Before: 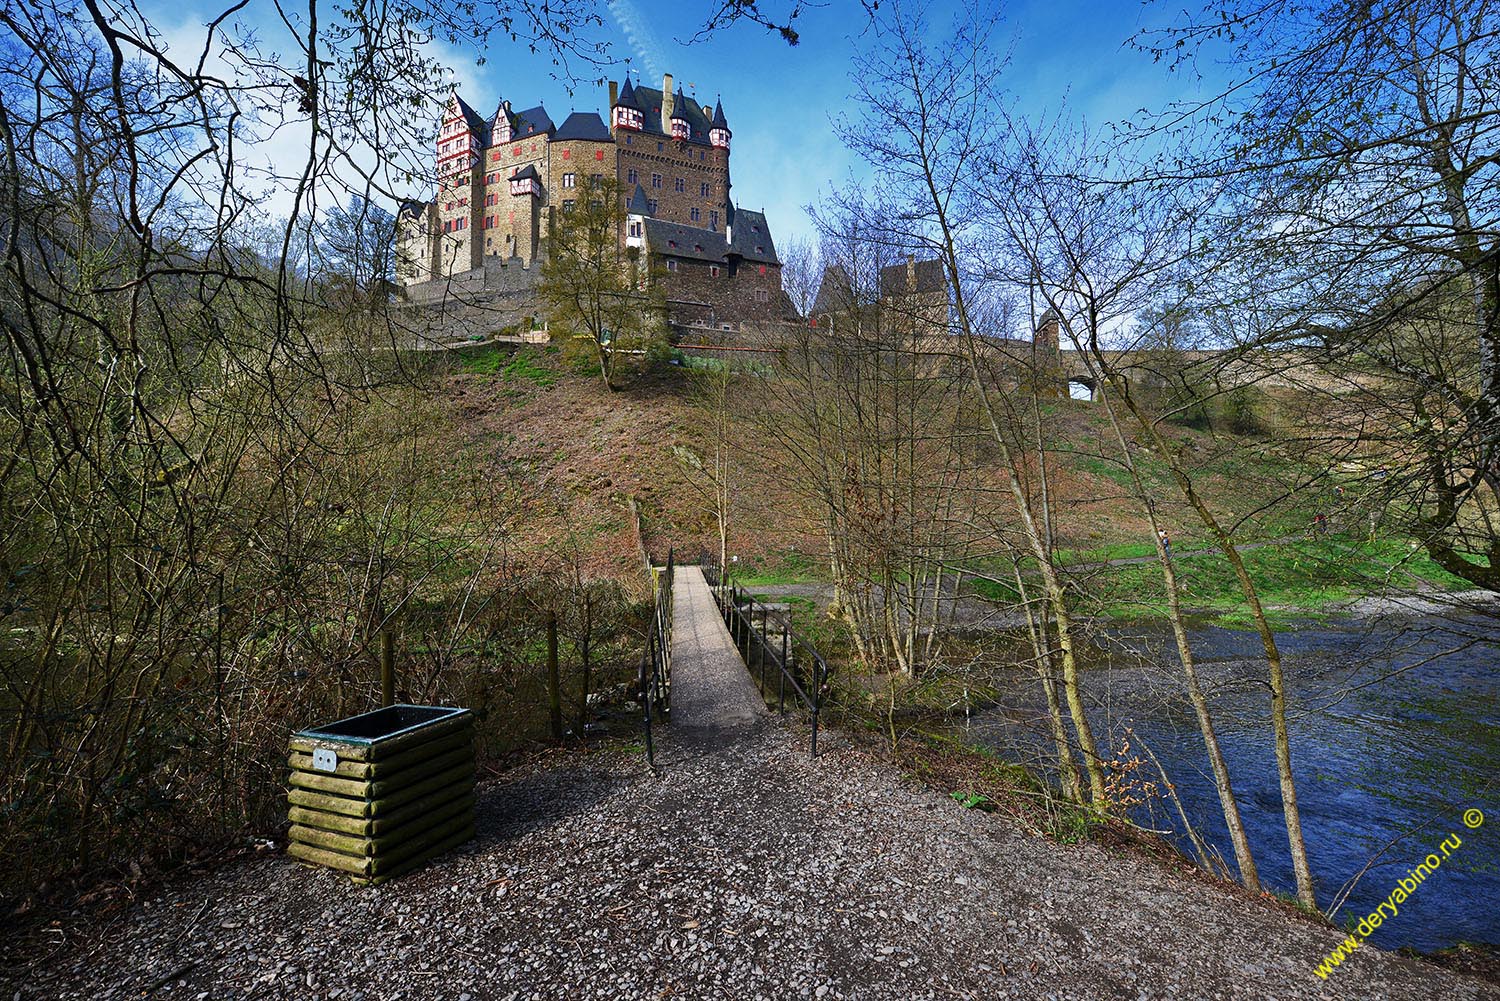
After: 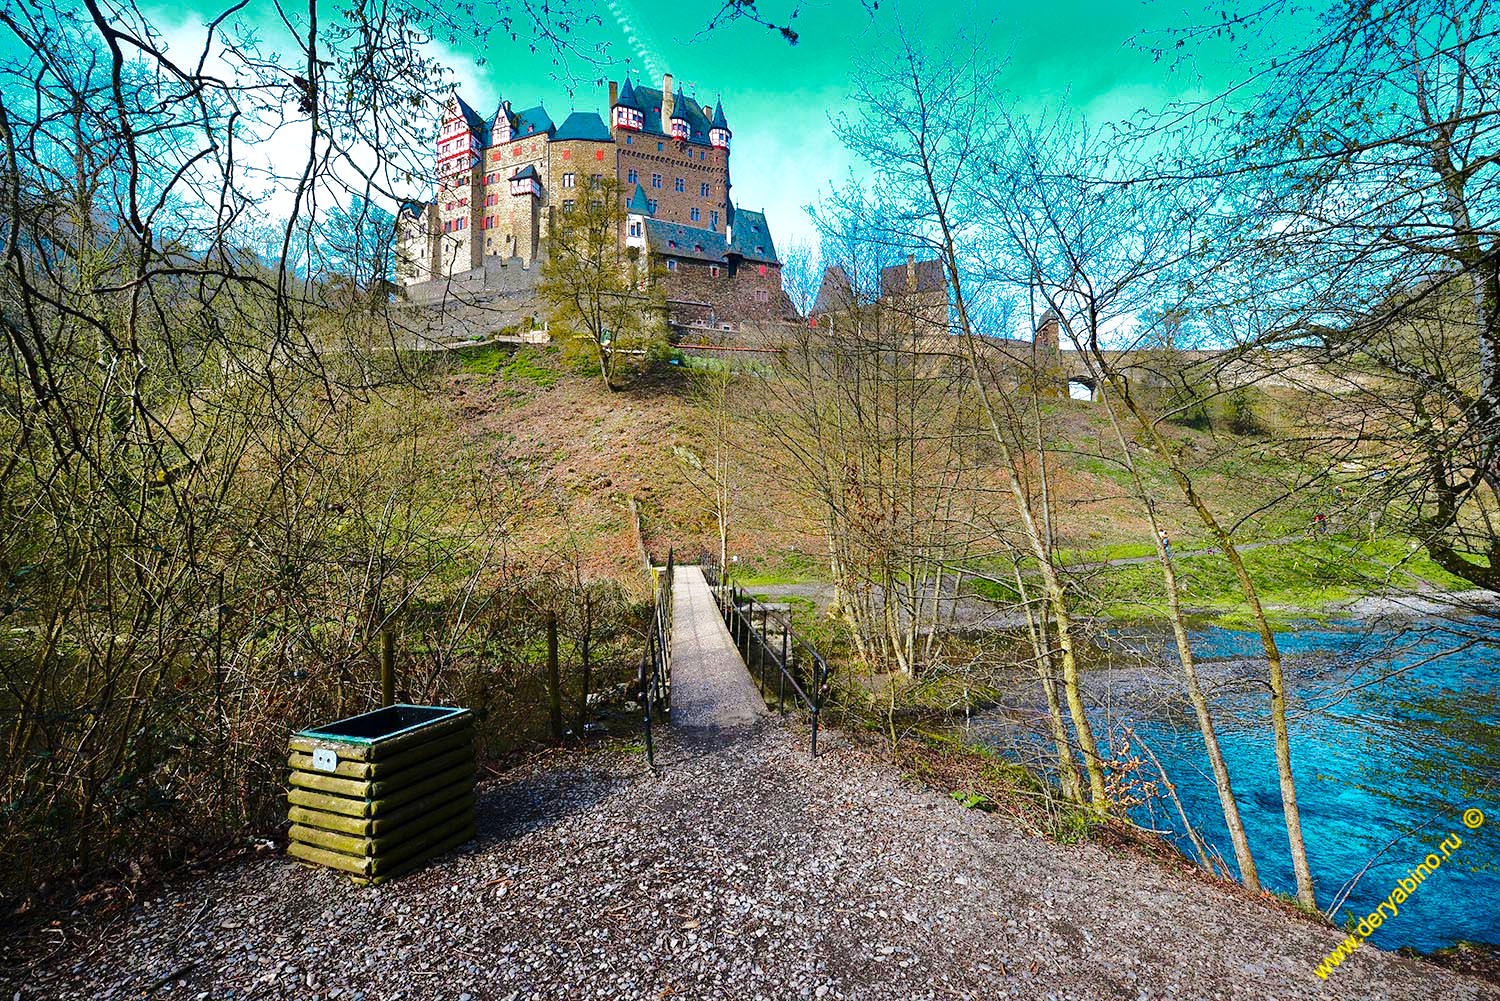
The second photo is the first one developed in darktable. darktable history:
shadows and highlights: shadows -19.54, highlights -73.79
color zones: curves: ch0 [(0.254, 0.492) (0.724, 0.62)]; ch1 [(0.25, 0.528) (0.719, 0.796)]; ch2 [(0, 0.472) (0.25, 0.5) (0.73, 0.184)]
base curve: curves: ch0 [(0, 0) (0.028, 0.03) (0.121, 0.232) (0.46, 0.748) (0.859, 0.968) (1, 1)], preserve colors none
exposure: exposure 0.376 EV, compensate highlight preservation false
color correction: highlights b* 0.022, saturation 0.988
